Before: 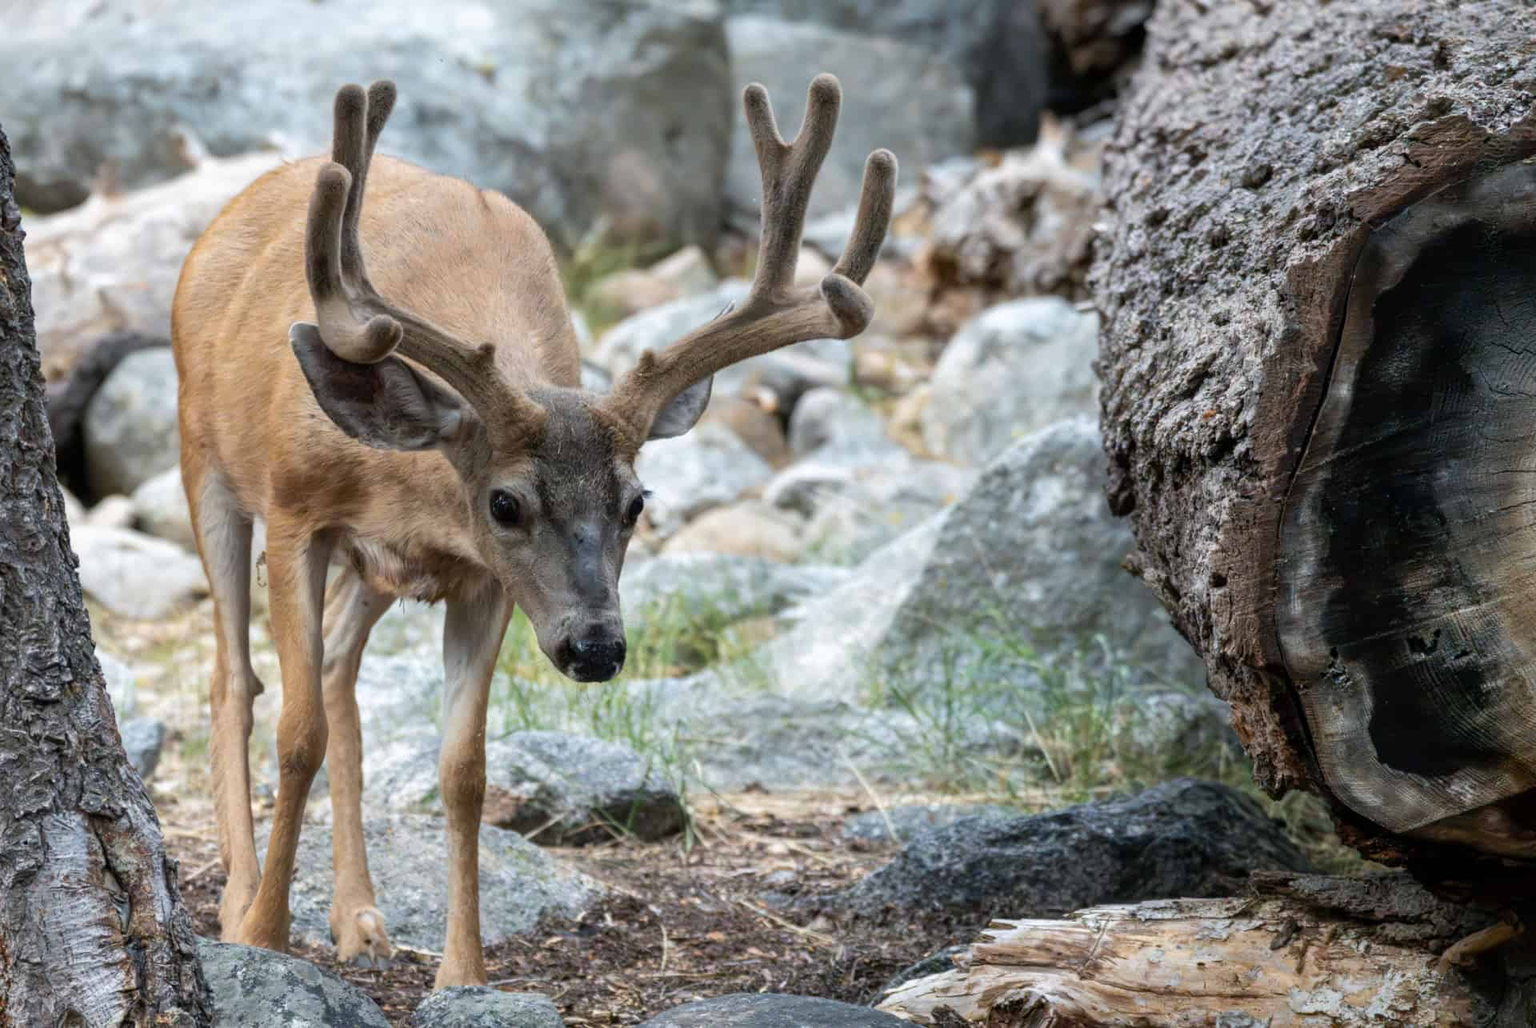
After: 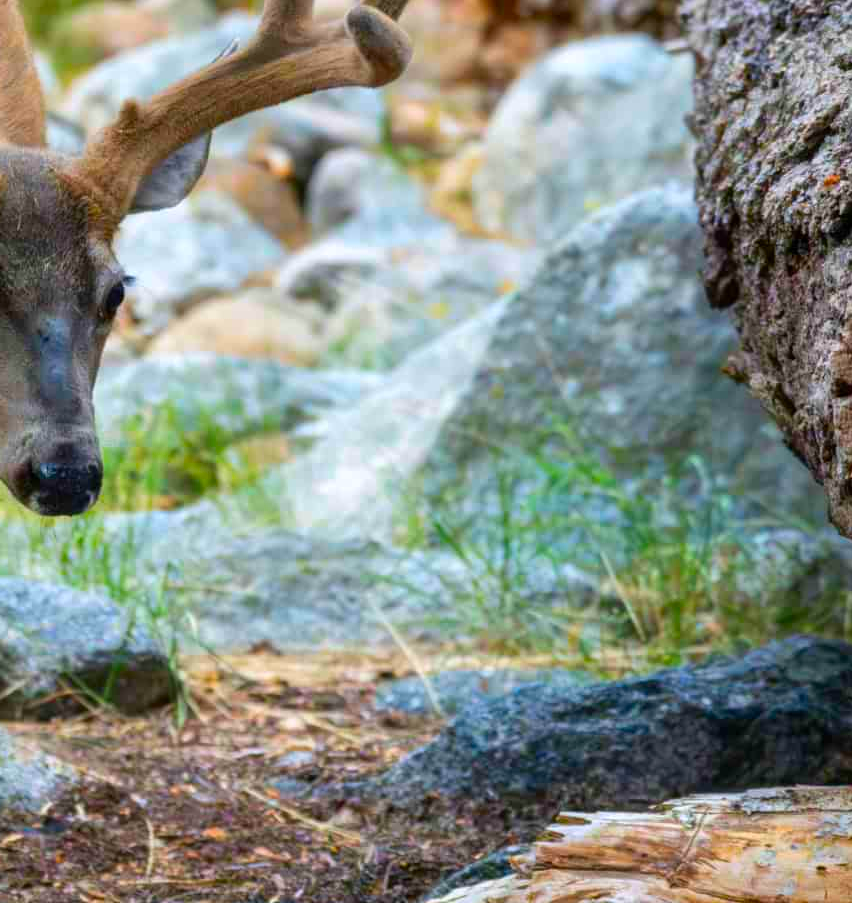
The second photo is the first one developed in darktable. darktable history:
crop: left 35.432%, top 26.233%, right 20.145%, bottom 3.432%
color correction: saturation 2.15
